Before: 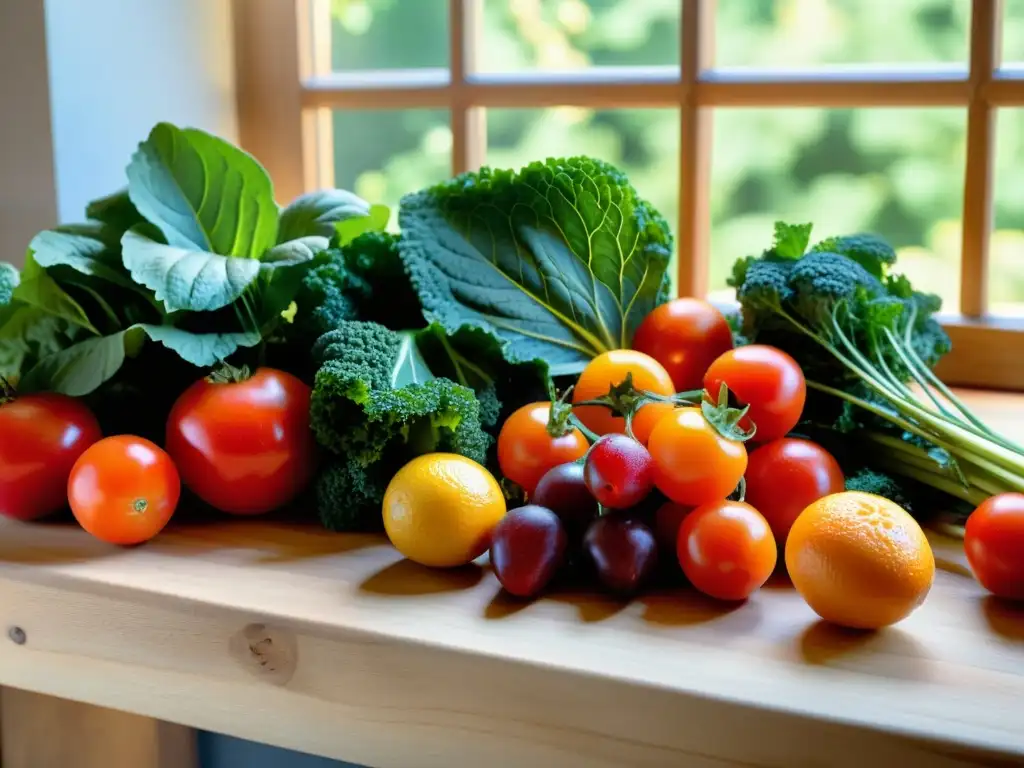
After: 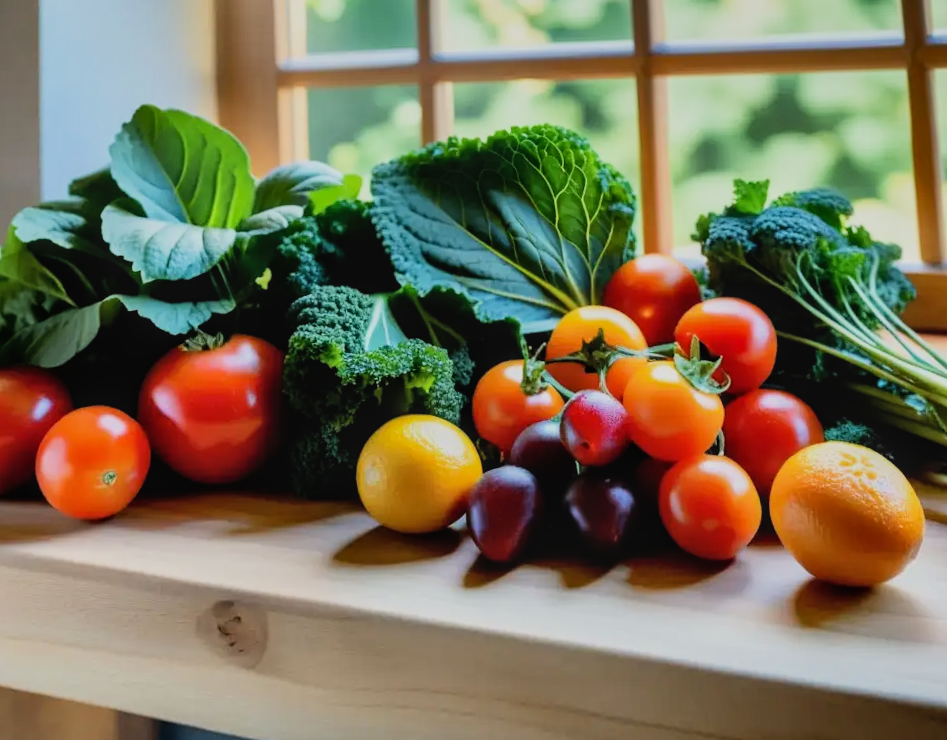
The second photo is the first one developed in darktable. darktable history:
local contrast: detail 110%
filmic rgb: black relative exposure -7.5 EV, white relative exposure 5 EV, hardness 3.31, contrast 1.3, contrast in shadows safe
rotate and perspective: rotation -1.68°, lens shift (vertical) -0.146, crop left 0.049, crop right 0.912, crop top 0.032, crop bottom 0.96
shadows and highlights: radius 118.69, shadows 42.21, highlights -61.56, soften with gaussian
